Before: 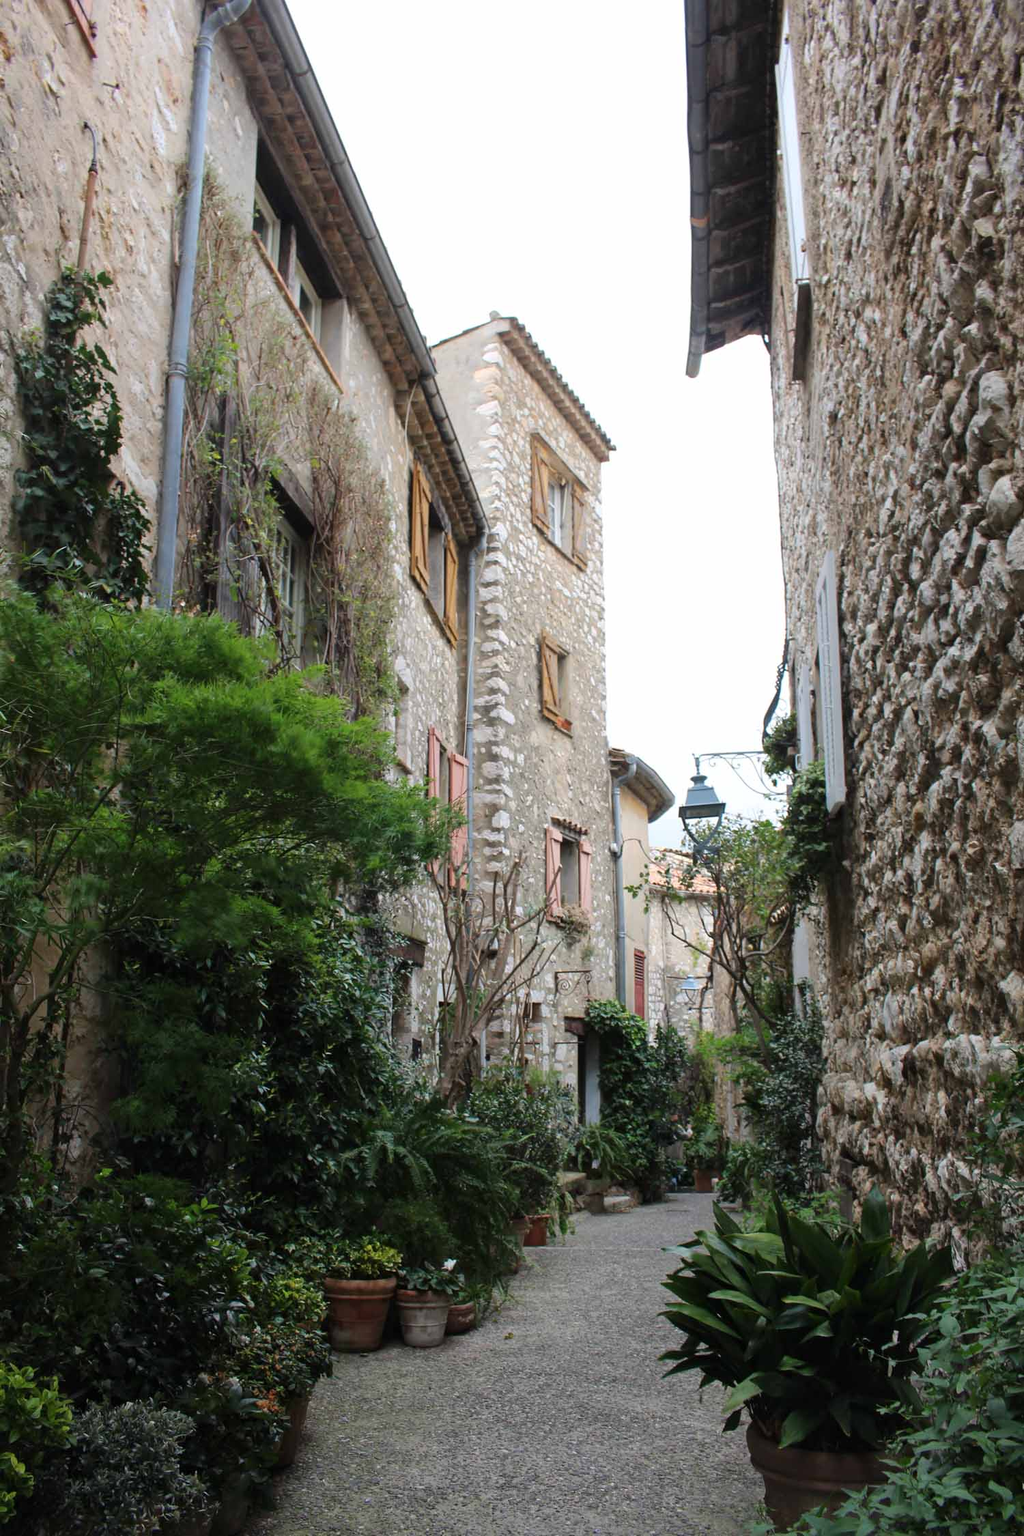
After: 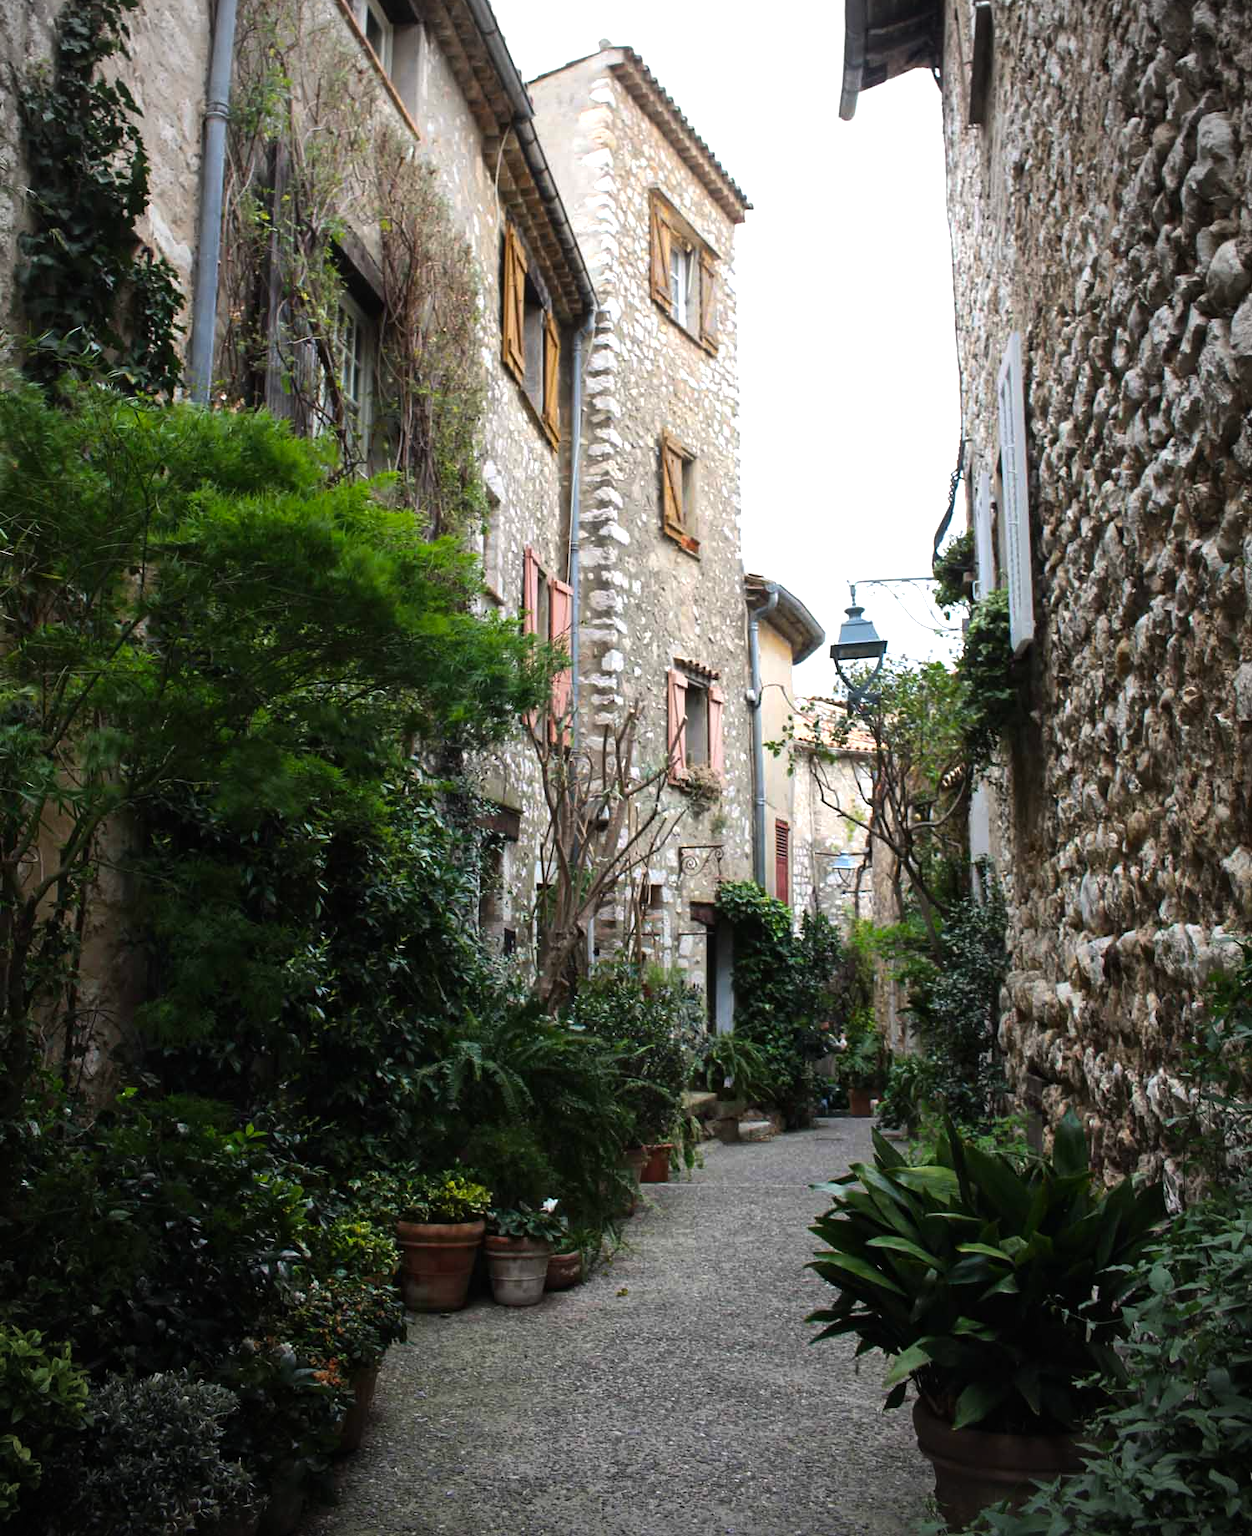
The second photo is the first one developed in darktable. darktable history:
crop and rotate: top 18.194%
color balance rgb: perceptual saturation grading › global saturation 17.367%, perceptual brilliance grading › global brilliance 14.746%, perceptual brilliance grading › shadows -34.943%
vignetting: center (-0.015, 0)
